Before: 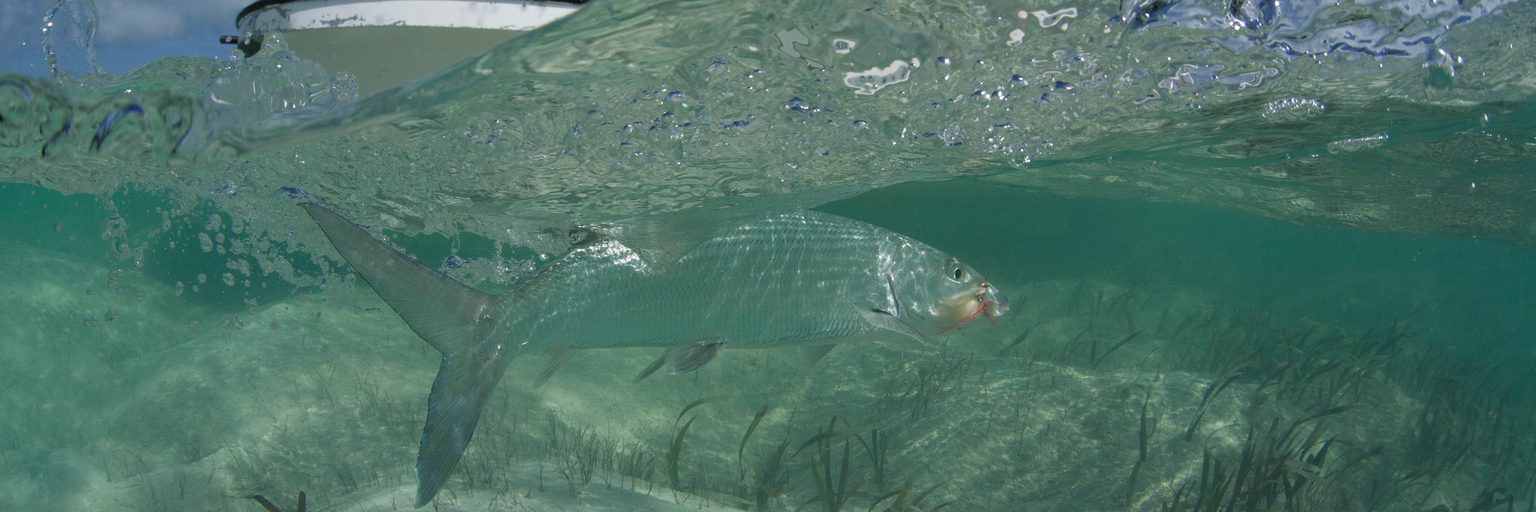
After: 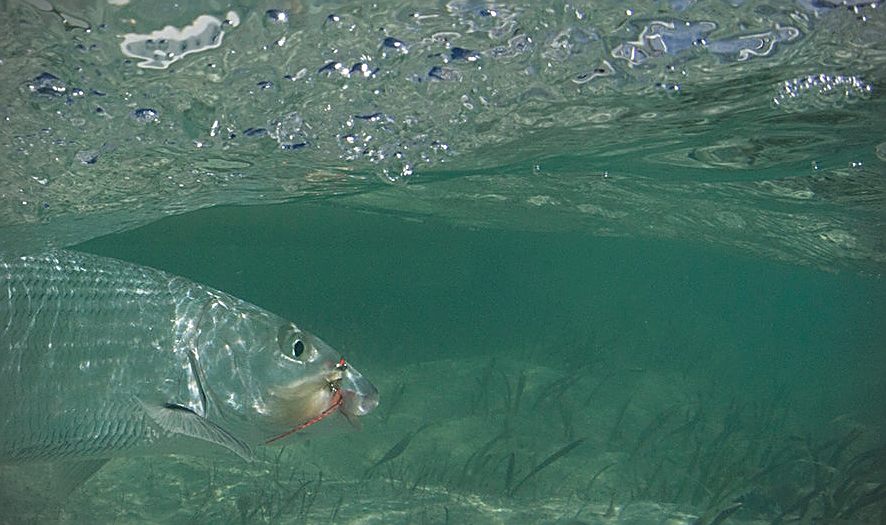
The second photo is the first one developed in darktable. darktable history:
crop and rotate: left 49.936%, top 10.094%, right 13.136%, bottom 24.256%
vignetting: dithering 8-bit output, unbound false
sharpen: amount 0.901
